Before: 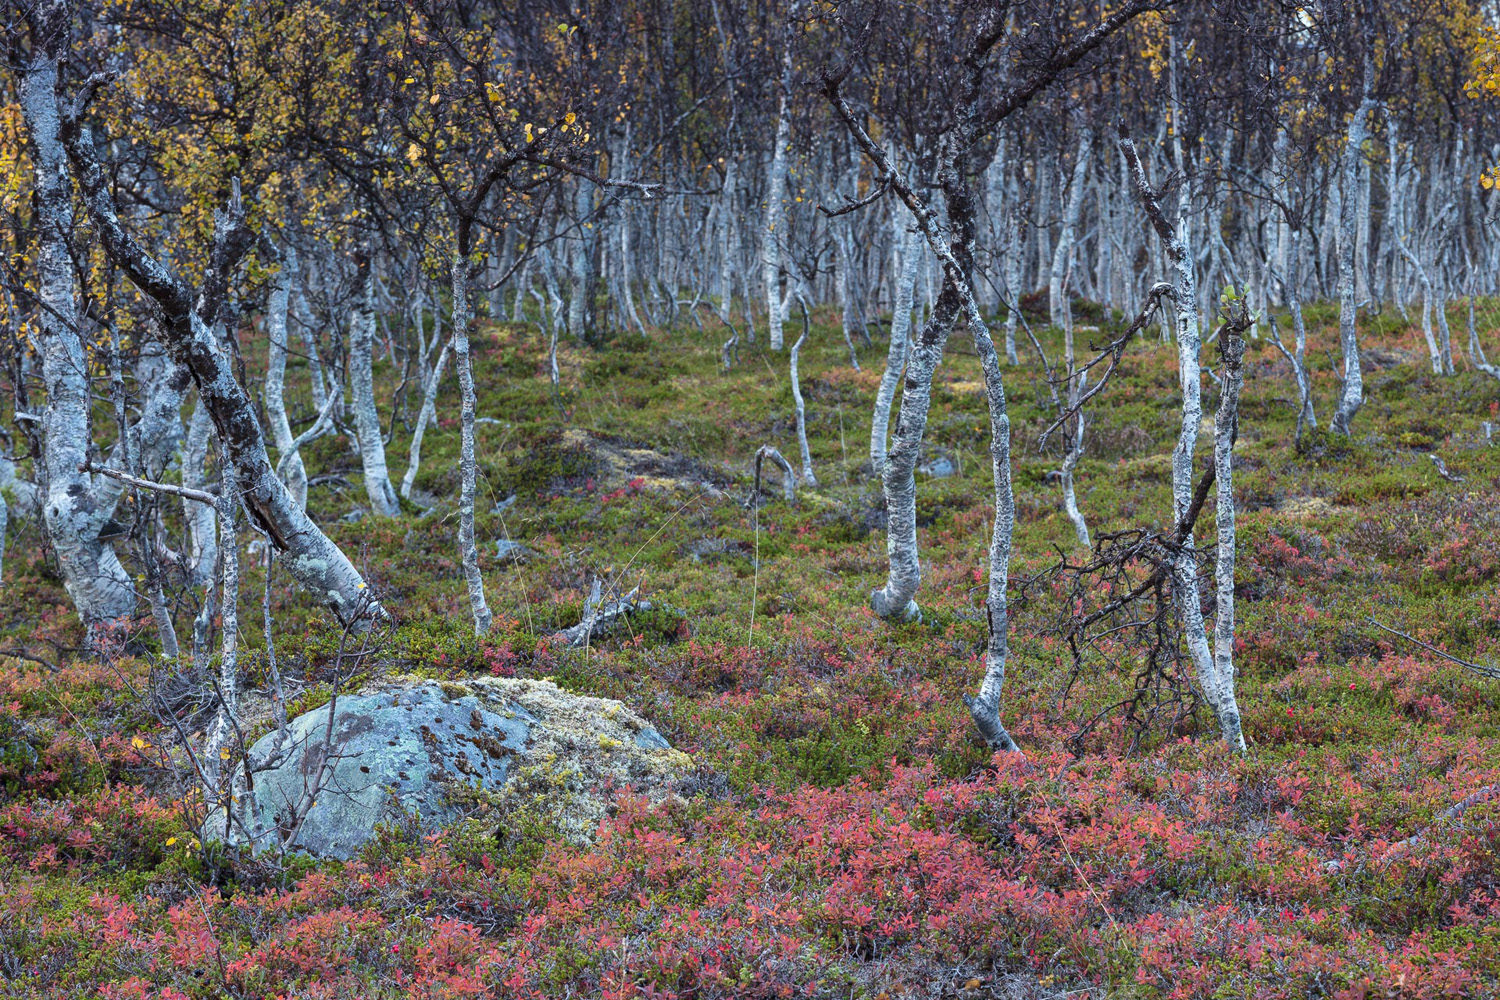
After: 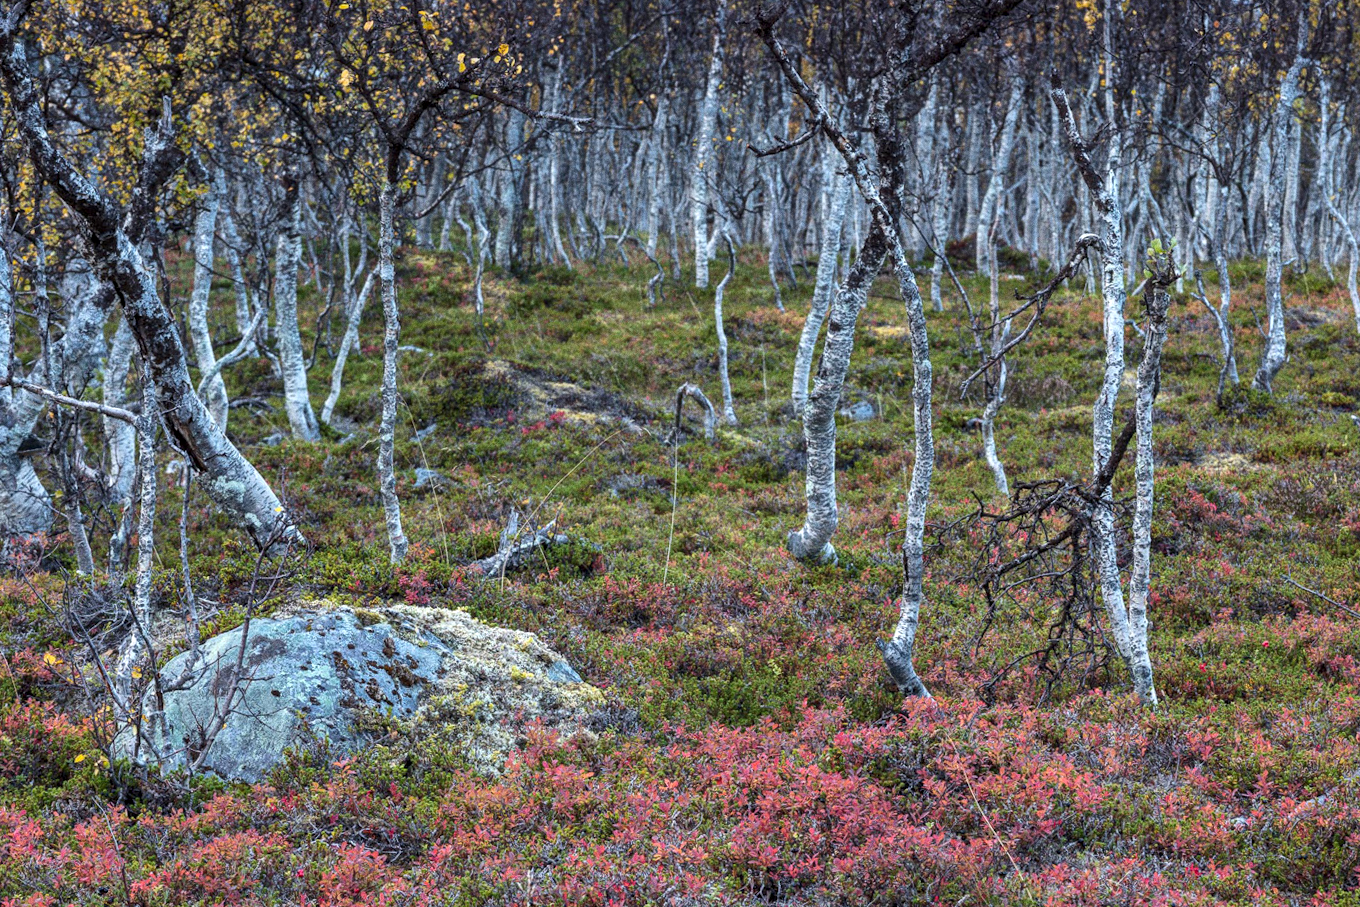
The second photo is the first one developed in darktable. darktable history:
local contrast: on, module defaults
white balance: emerald 1
color balance rgb: shadows lift › luminance -10%, highlights gain › luminance 10%, saturation formula JzAzBz (2021)
grain: on, module defaults
crop and rotate: angle -1.96°, left 3.097%, top 4.154%, right 1.586%, bottom 0.529%
